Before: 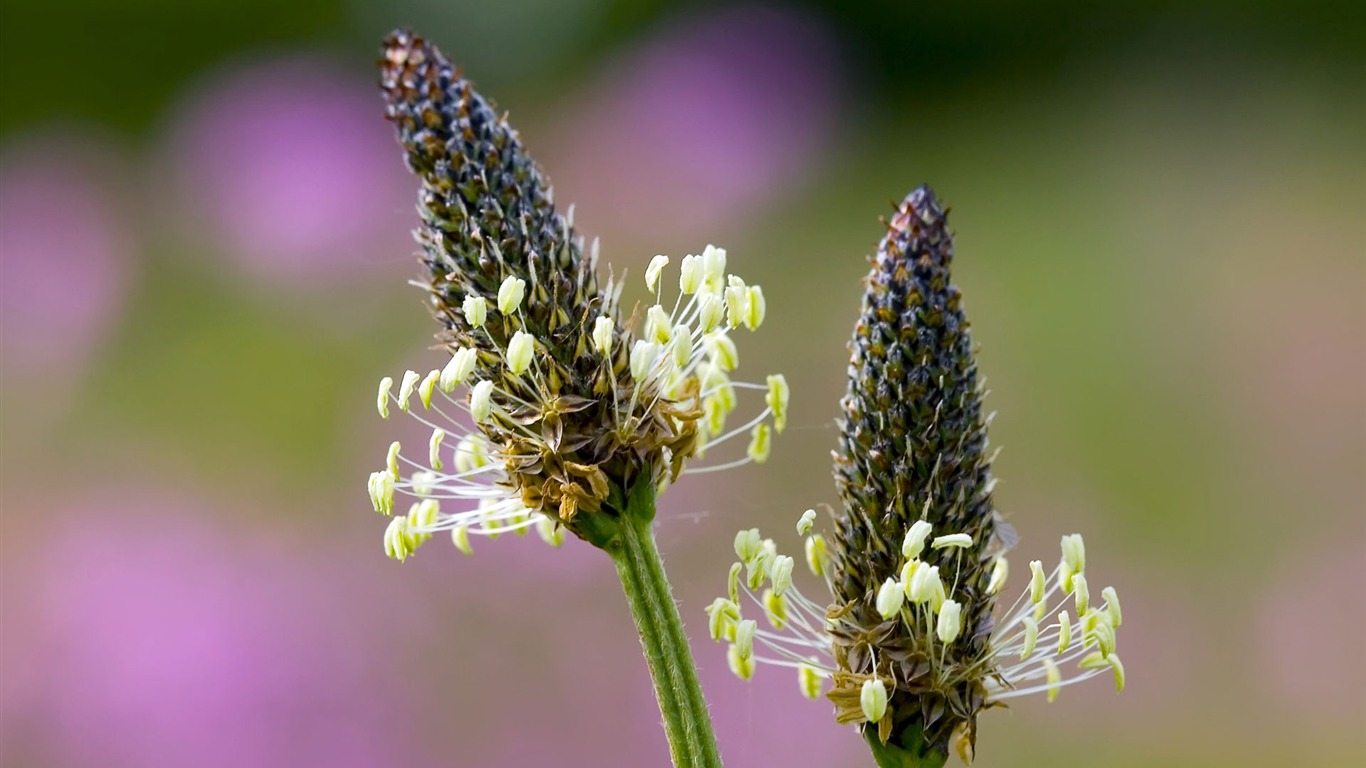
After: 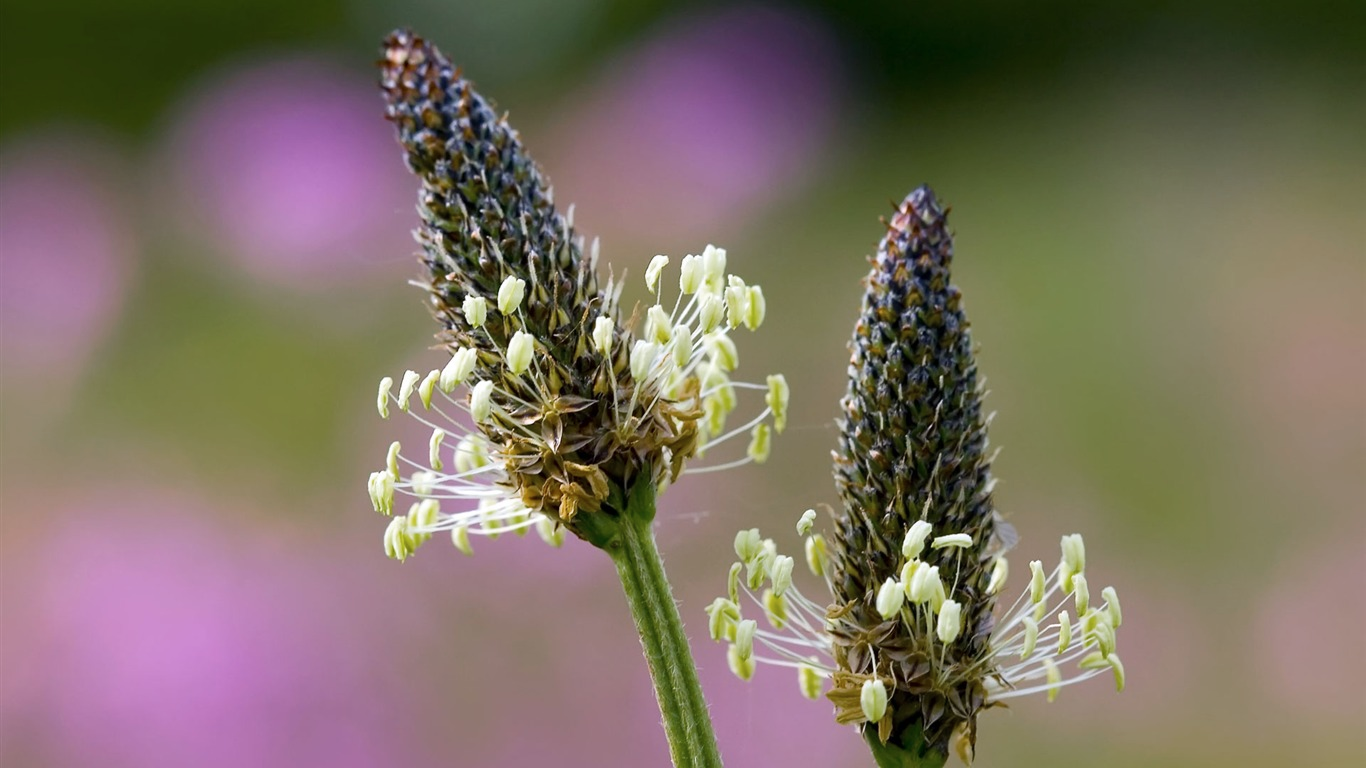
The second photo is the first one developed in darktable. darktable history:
contrast equalizer: y [[0.5 ×6], [0.5 ×6], [0.5, 0.5, 0.501, 0.545, 0.707, 0.863], [0 ×6], [0 ×6]]
color zones: curves: ch0 [(0, 0.5) (0.143, 0.5) (0.286, 0.456) (0.429, 0.5) (0.571, 0.5) (0.714, 0.5) (0.857, 0.5) (1, 0.5)]; ch1 [(0, 0.5) (0.143, 0.5) (0.286, 0.422) (0.429, 0.5) (0.571, 0.5) (0.714, 0.5) (0.857, 0.5) (1, 0.5)]
